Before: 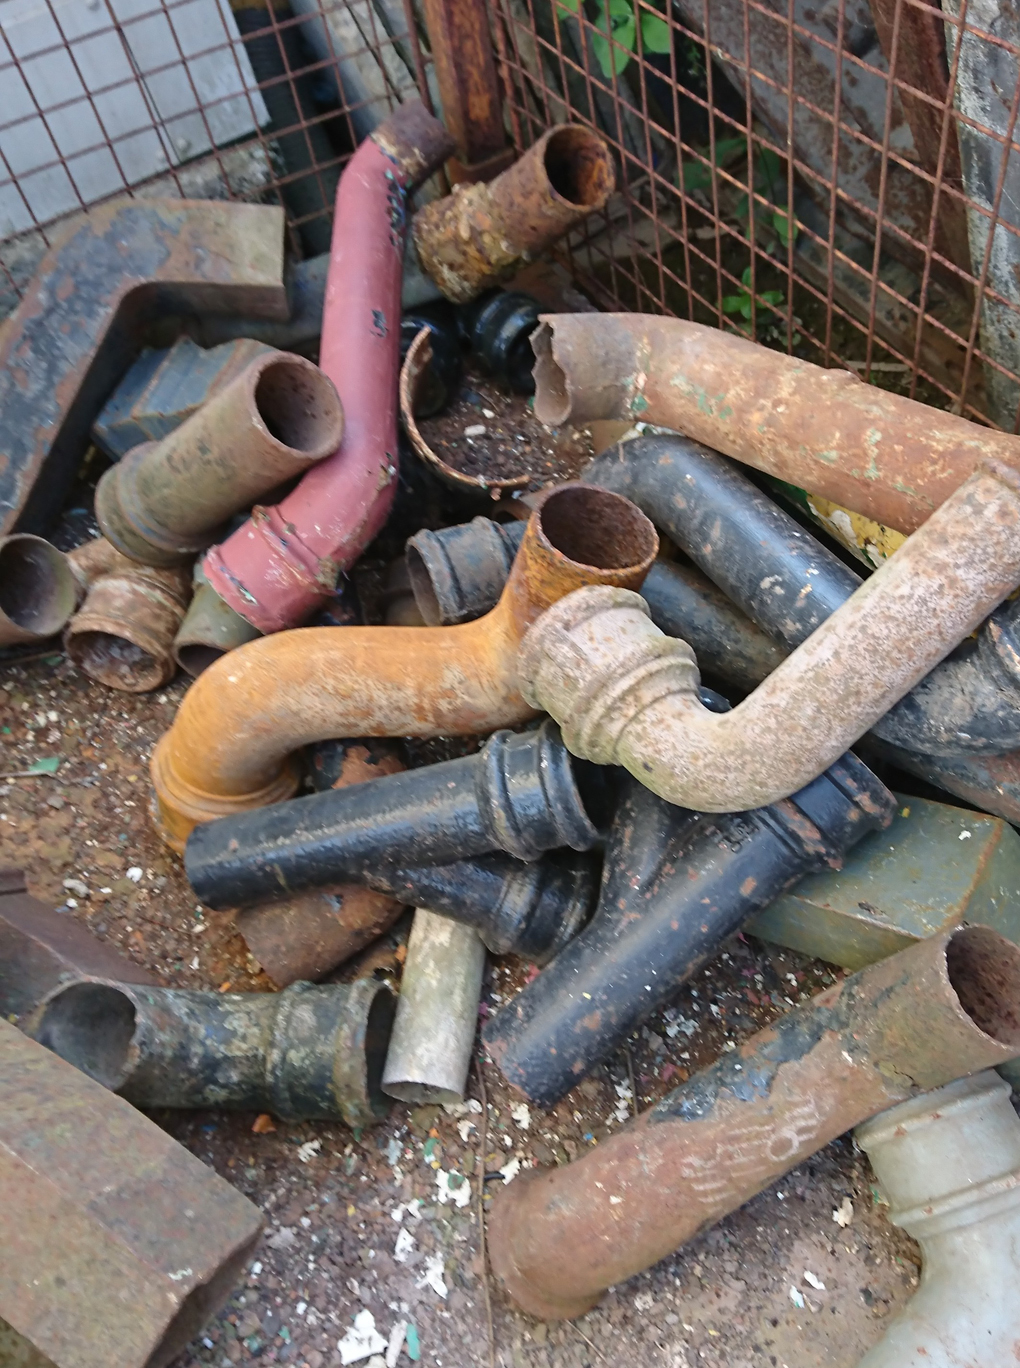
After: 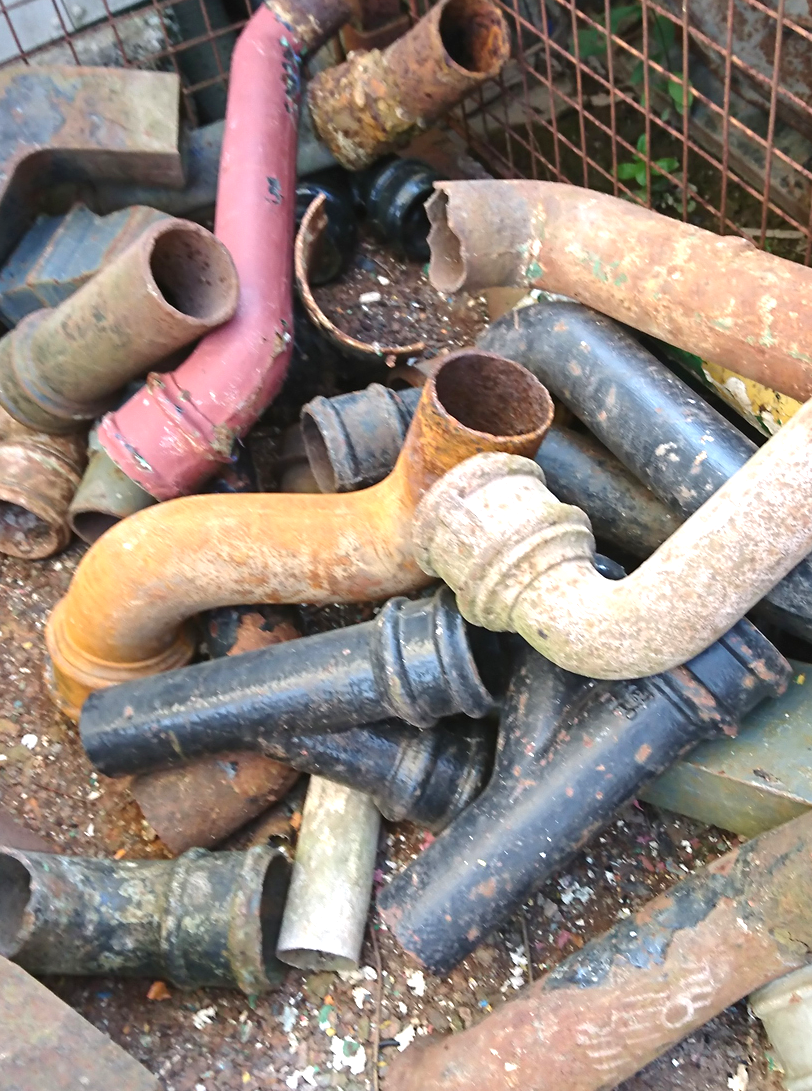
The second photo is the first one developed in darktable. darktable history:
crop and rotate: left 10.3%, top 9.789%, right 10.085%, bottom 10.441%
exposure: black level correction 0, exposure 0.697 EV, compensate highlight preservation false
